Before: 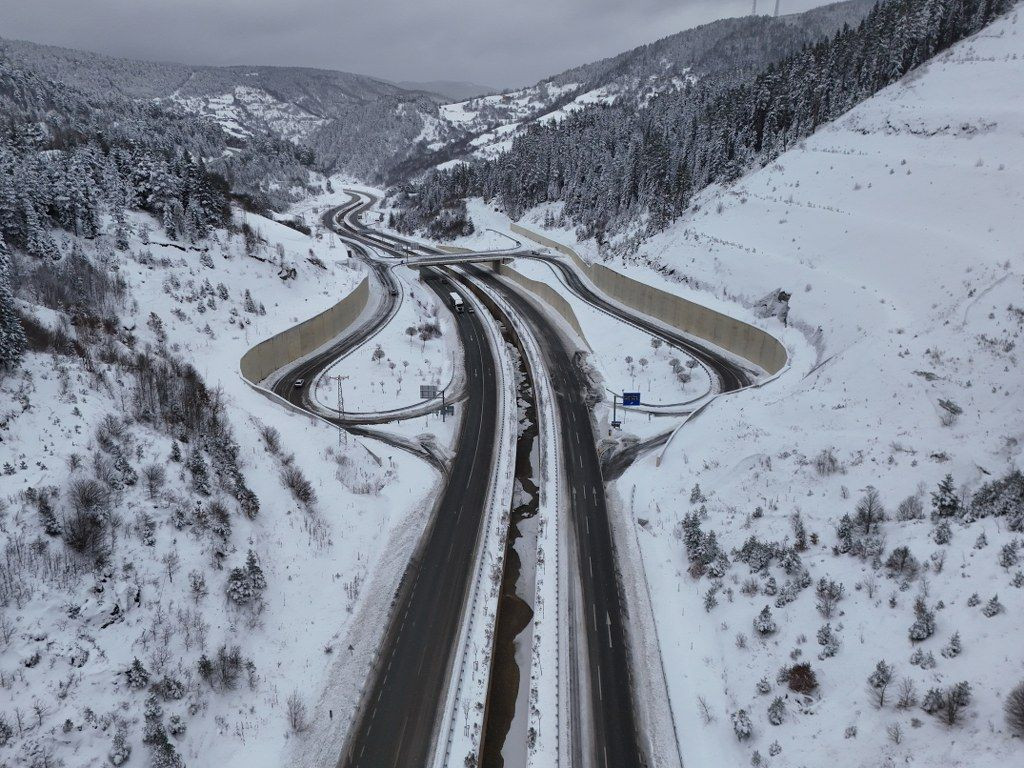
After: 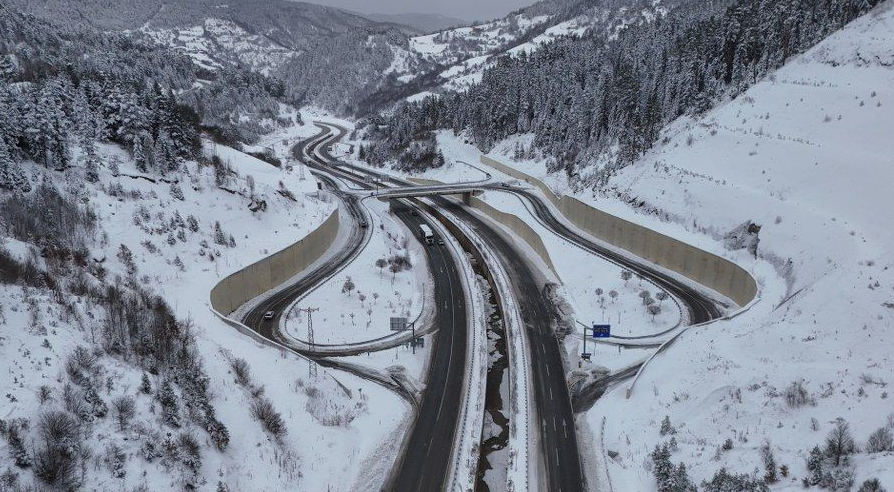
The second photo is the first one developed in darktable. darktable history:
shadows and highlights: shadows 37.32, highlights -26.68, soften with gaussian
local contrast: detail 109%
crop: left 2.972%, top 8.894%, right 9.677%, bottom 26.966%
